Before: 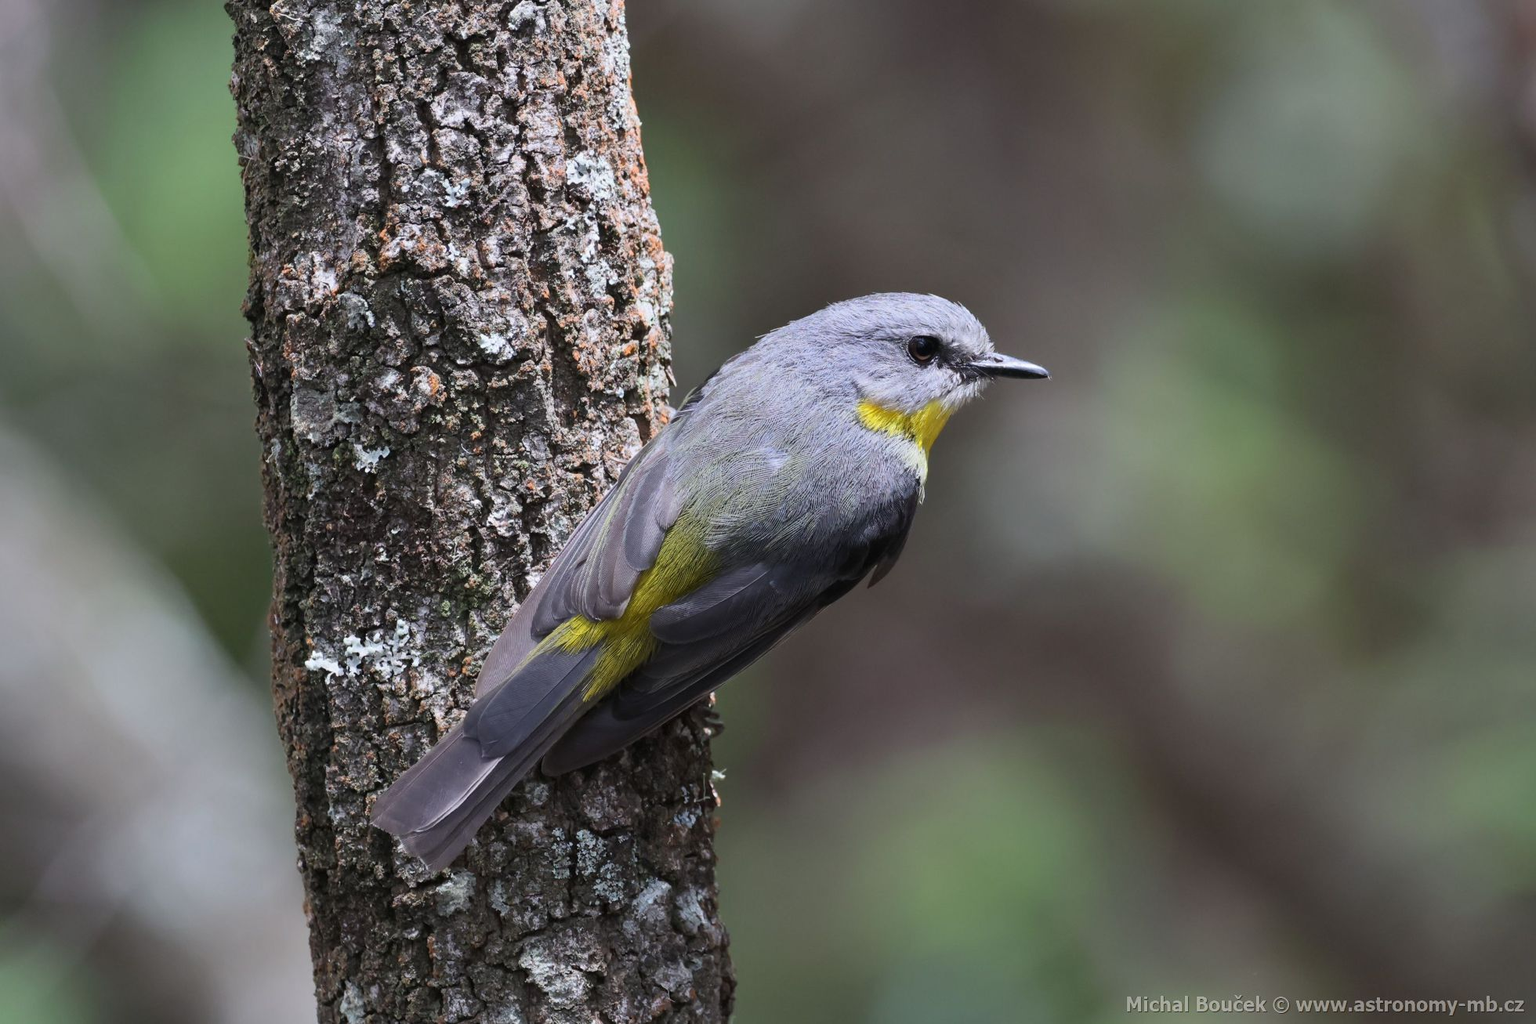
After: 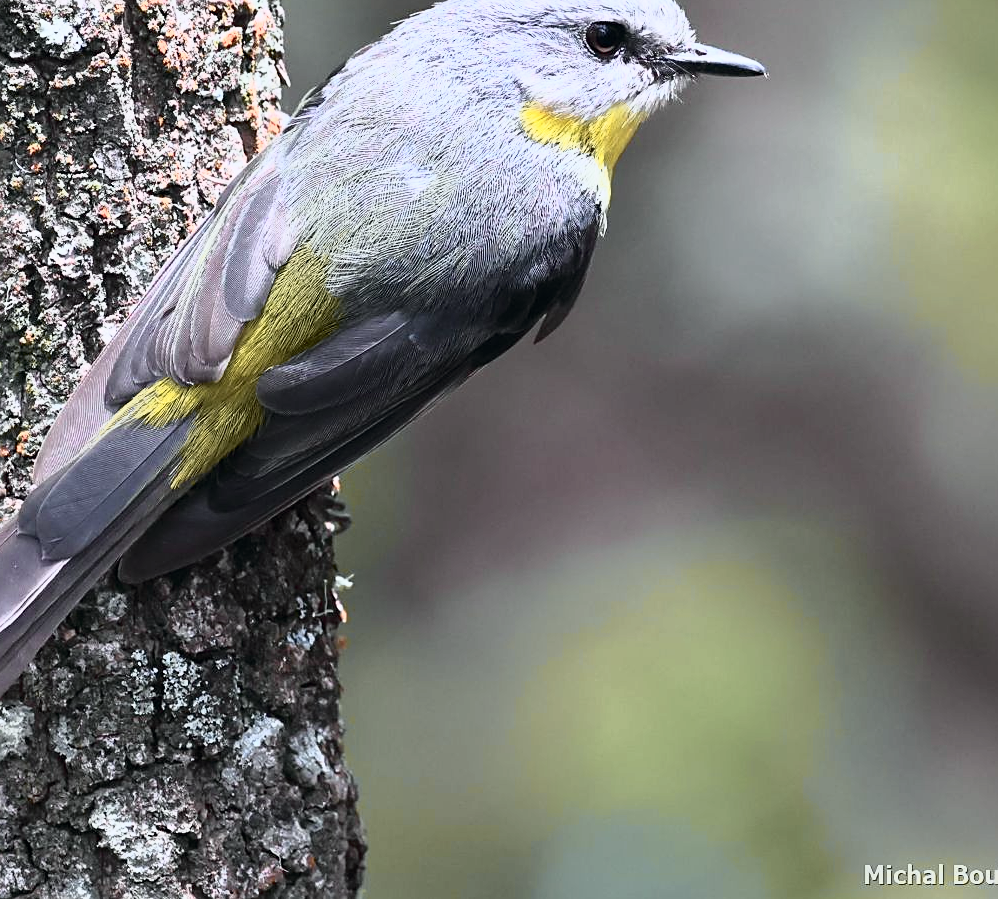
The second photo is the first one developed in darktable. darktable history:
sharpen: on, module defaults
tone curve: curves: ch0 [(0, 0) (0.105, 0.068) (0.195, 0.162) (0.283, 0.283) (0.384, 0.404) (0.485, 0.531) (0.638, 0.681) (0.795, 0.879) (1, 0.977)]; ch1 [(0, 0) (0.161, 0.092) (0.35, 0.33) (0.379, 0.401) (0.456, 0.469) (0.504, 0.498) (0.53, 0.532) (0.58, 0.619) (0.635, 0.671) (1, 1)]; ch2 [(0, 0) (0.371, 0.362) (0.437, 0.437) (0.483, 0.484) (0.53, 0.515) (0.56, 0.58) (0.622, 0.606) (1, 1)], color space Lab, independent channels, preserve colors none
crop and rotate: left 29.237%, top 31.152%, right 19.807%
base curve: curves: ch0 [(0, 0) (0.557, 0.834) (1, 1)]
exposure: compensate highlight preservation false
